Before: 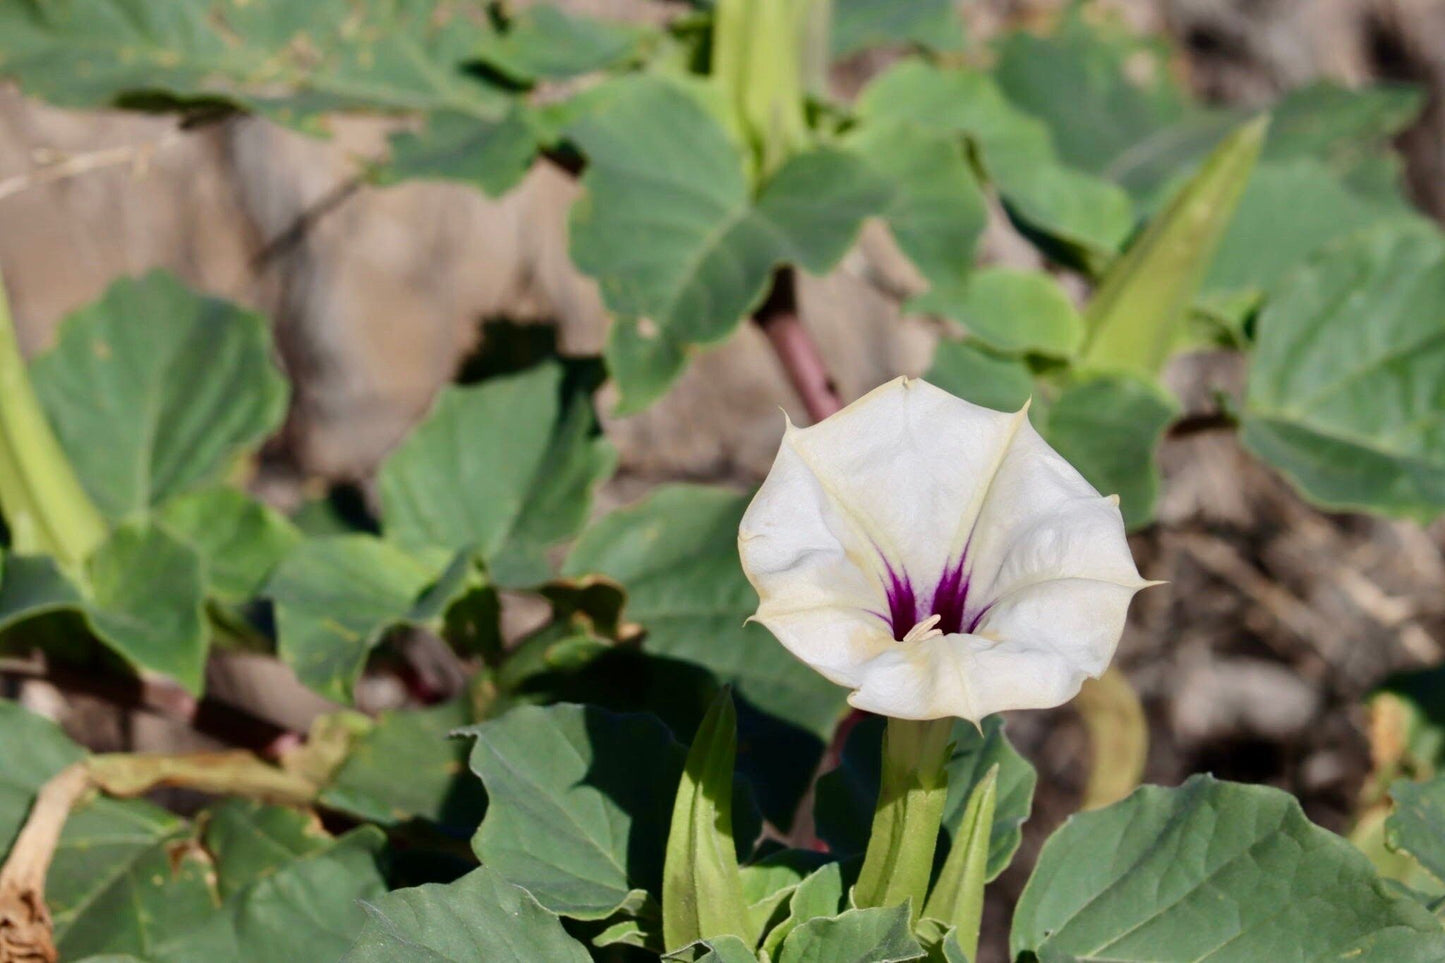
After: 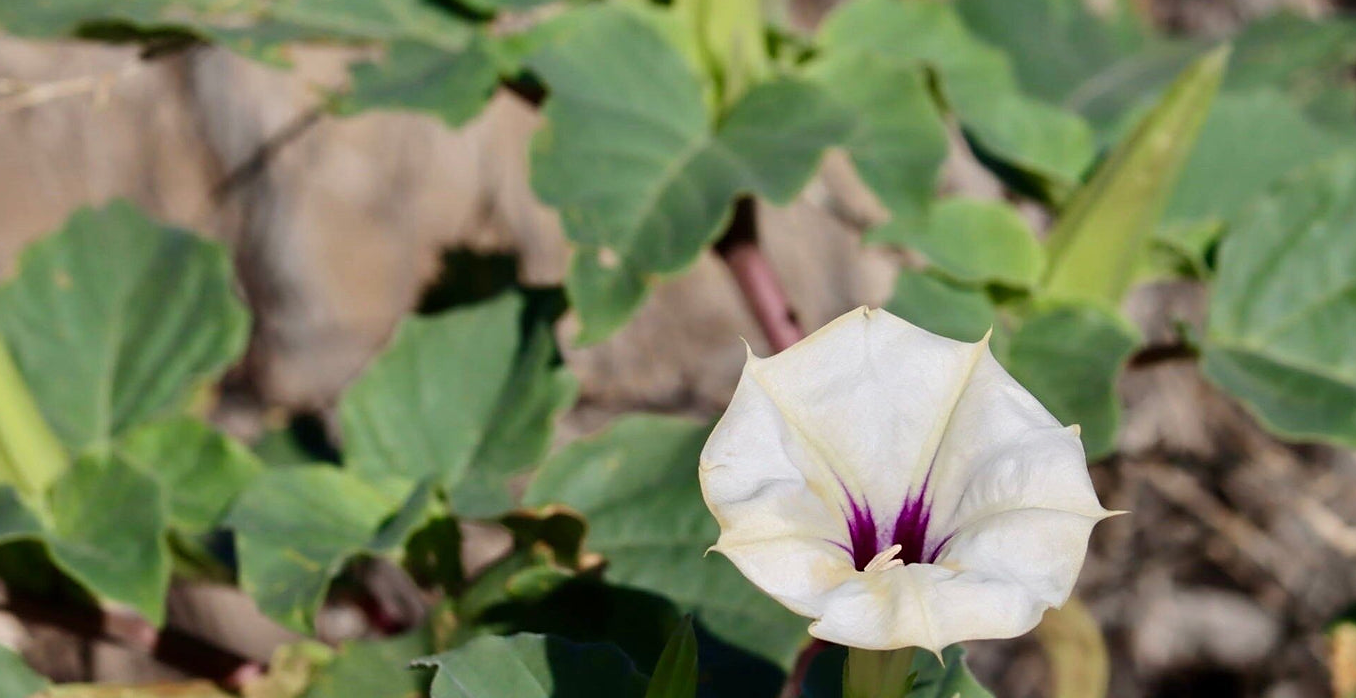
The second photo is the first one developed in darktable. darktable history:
sharpen: radius 1.458, amount 0.398, threshold 1.271
crop: left 2.737%, top 7.287%, right 3.421%, bottom 20.179%
